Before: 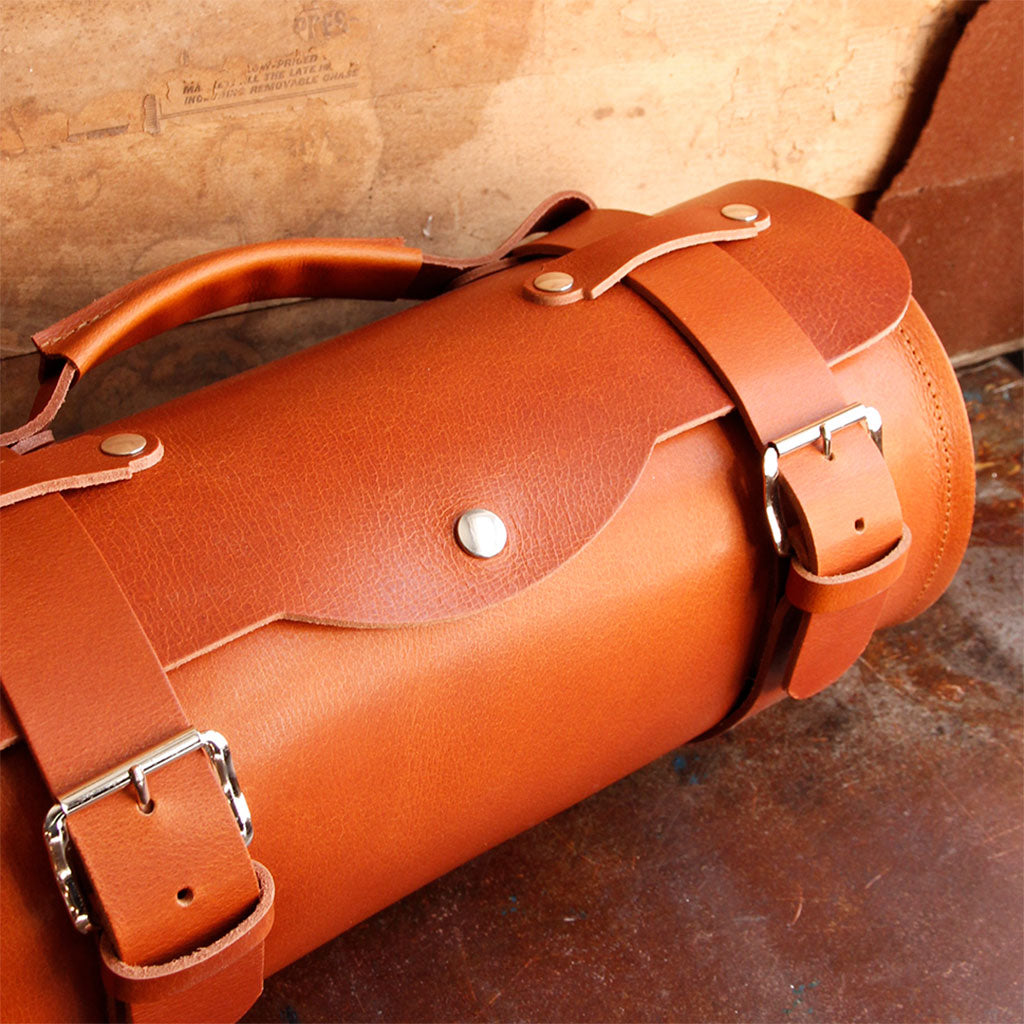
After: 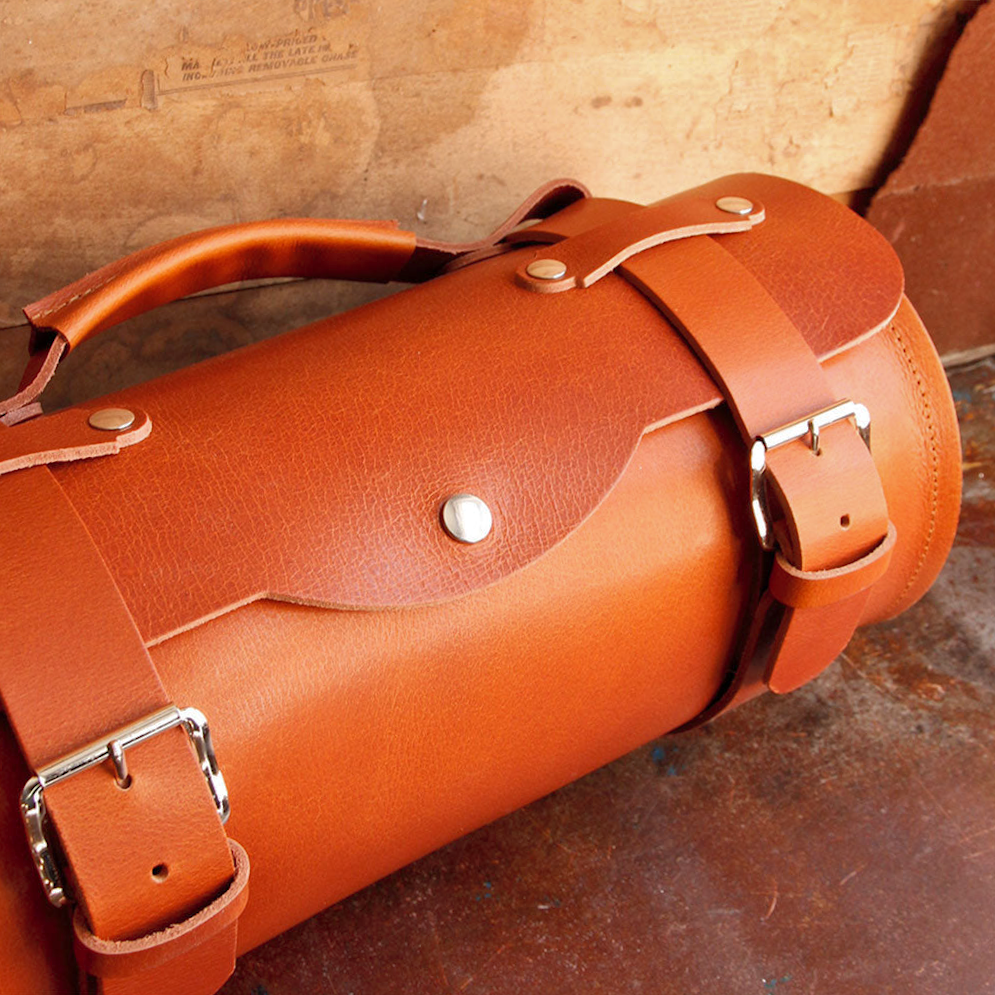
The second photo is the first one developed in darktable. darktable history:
crop and rotate: angle -1.69°
shadows and highlights: on, module defaults
